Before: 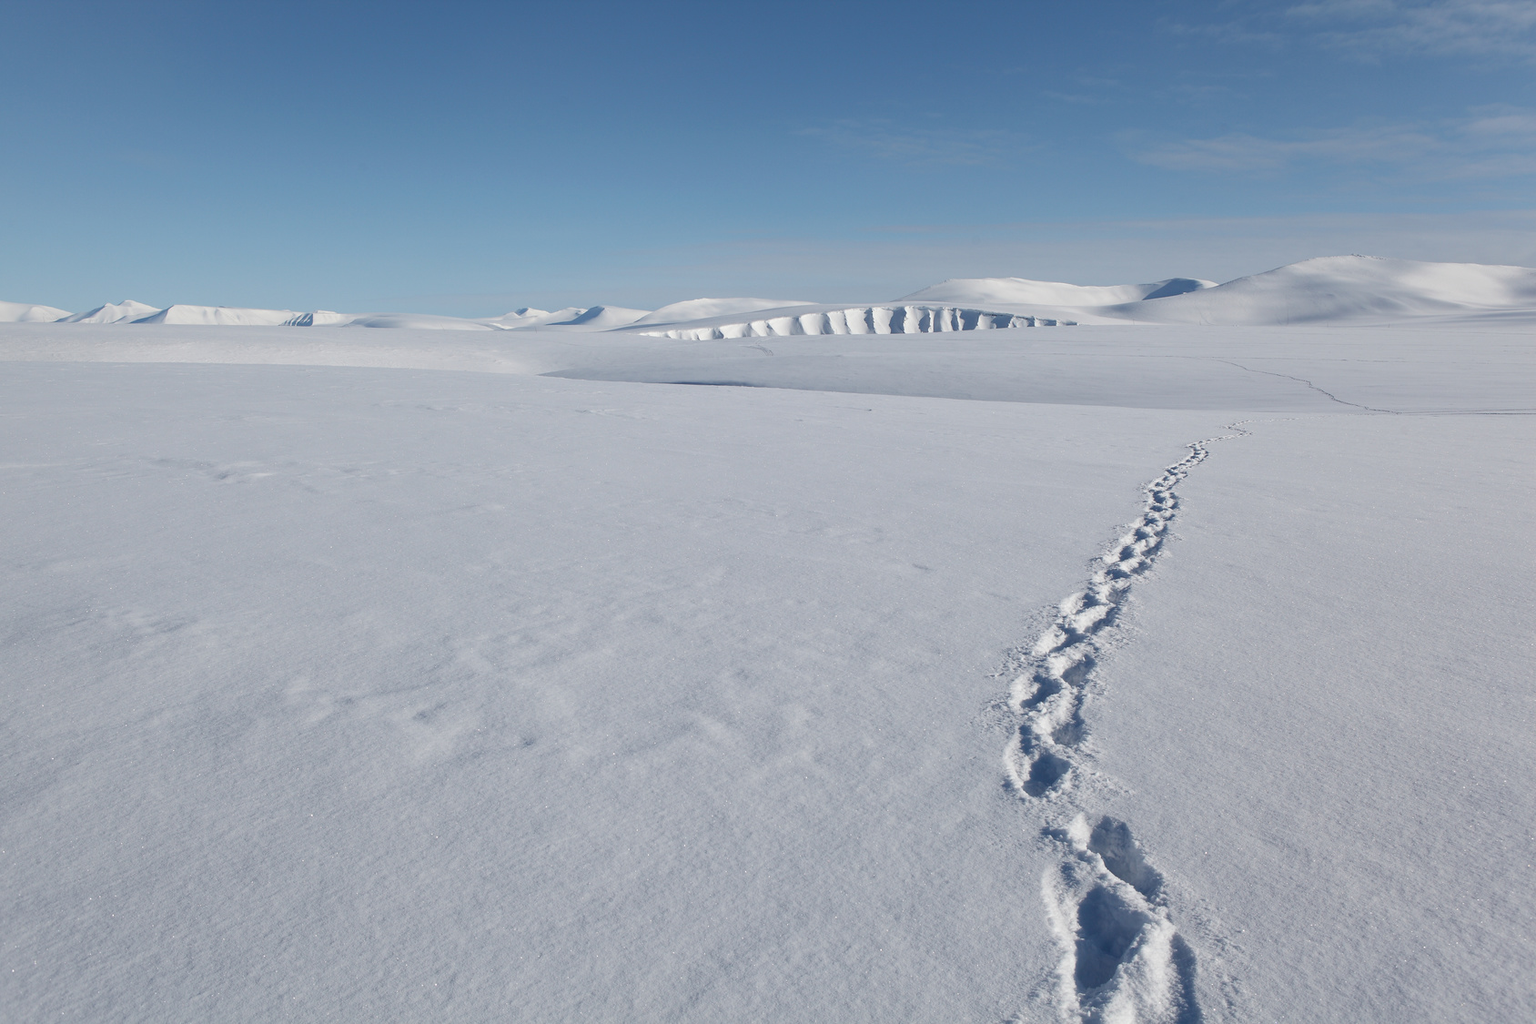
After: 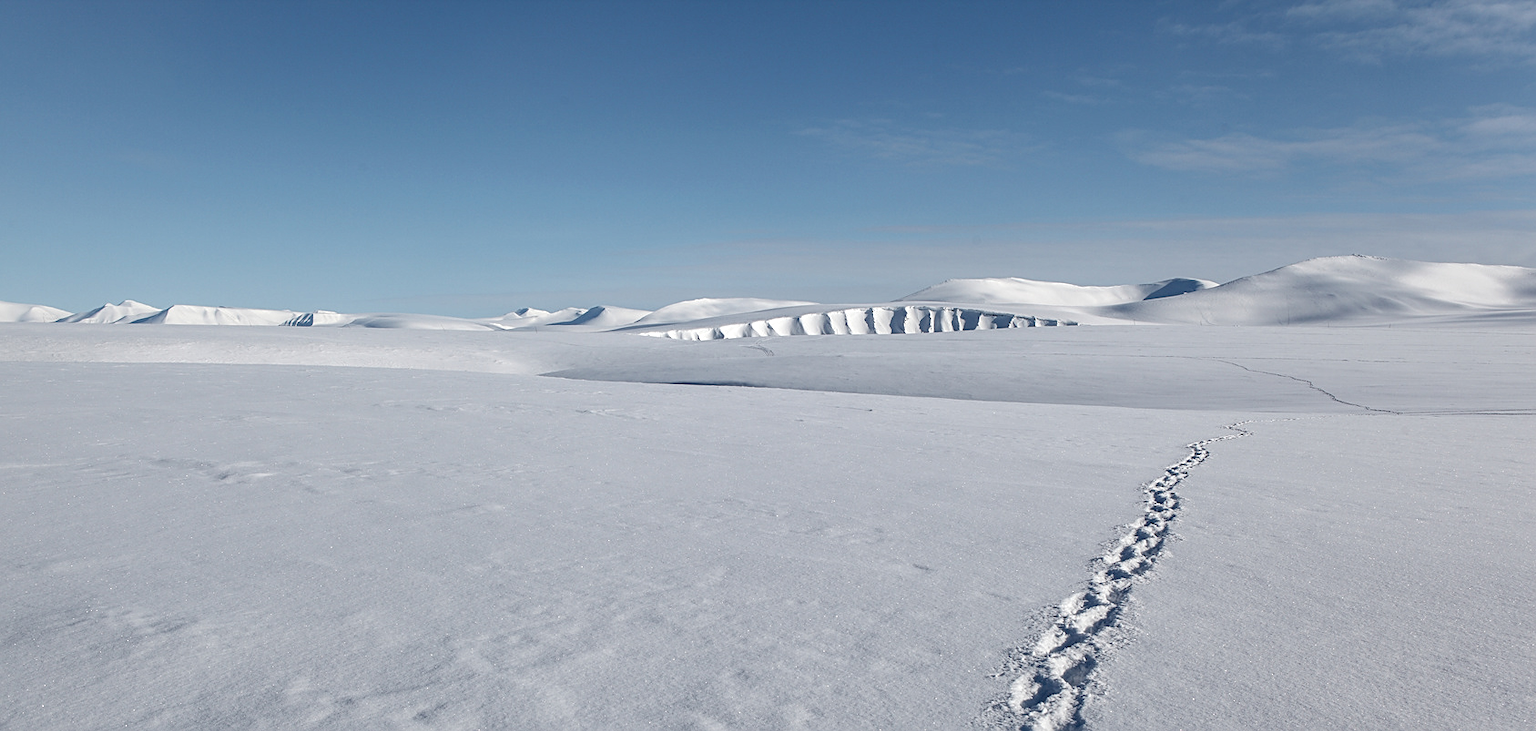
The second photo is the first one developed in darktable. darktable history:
sharpen: on, module defaults
crop: bottom 28.576%
local contrast: highlights 20%, detail 150%
